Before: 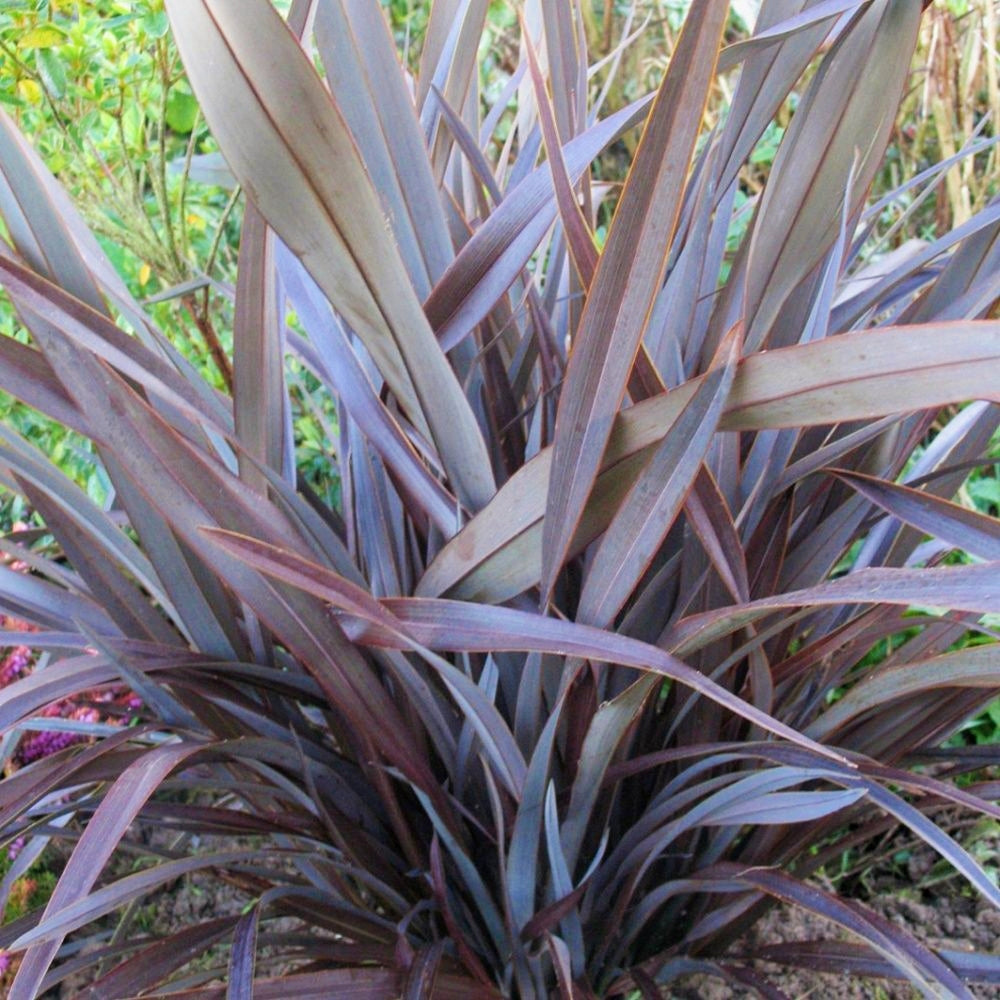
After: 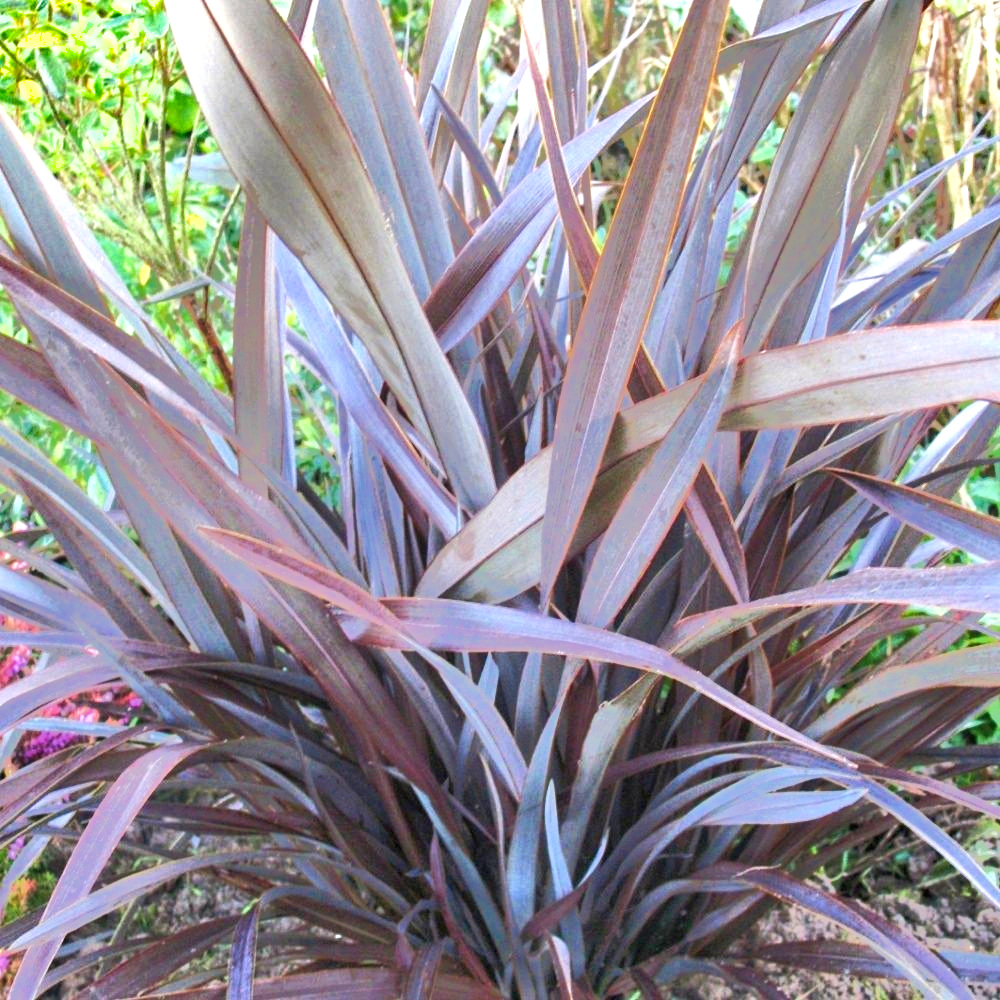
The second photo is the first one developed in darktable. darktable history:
exposure: black level correction 0, exposure 1.1 EV, compensate exposure bias true, compensate highlight preservation false
shadows and highlights: soften with gaussian
tone equalizer: -7 EV -0.63 EV, -6 EV 1 EV, -5 EV -0.45 EV, -4 EV 0.43 EV, -3 EV 0.41 EV, -2 EV 0.15 EV, -1 EV -0.15 EV, +0 EV -0.39 EV, smoothing diameter 25%, edges refinement/feathering 10, preserve details guided filter
